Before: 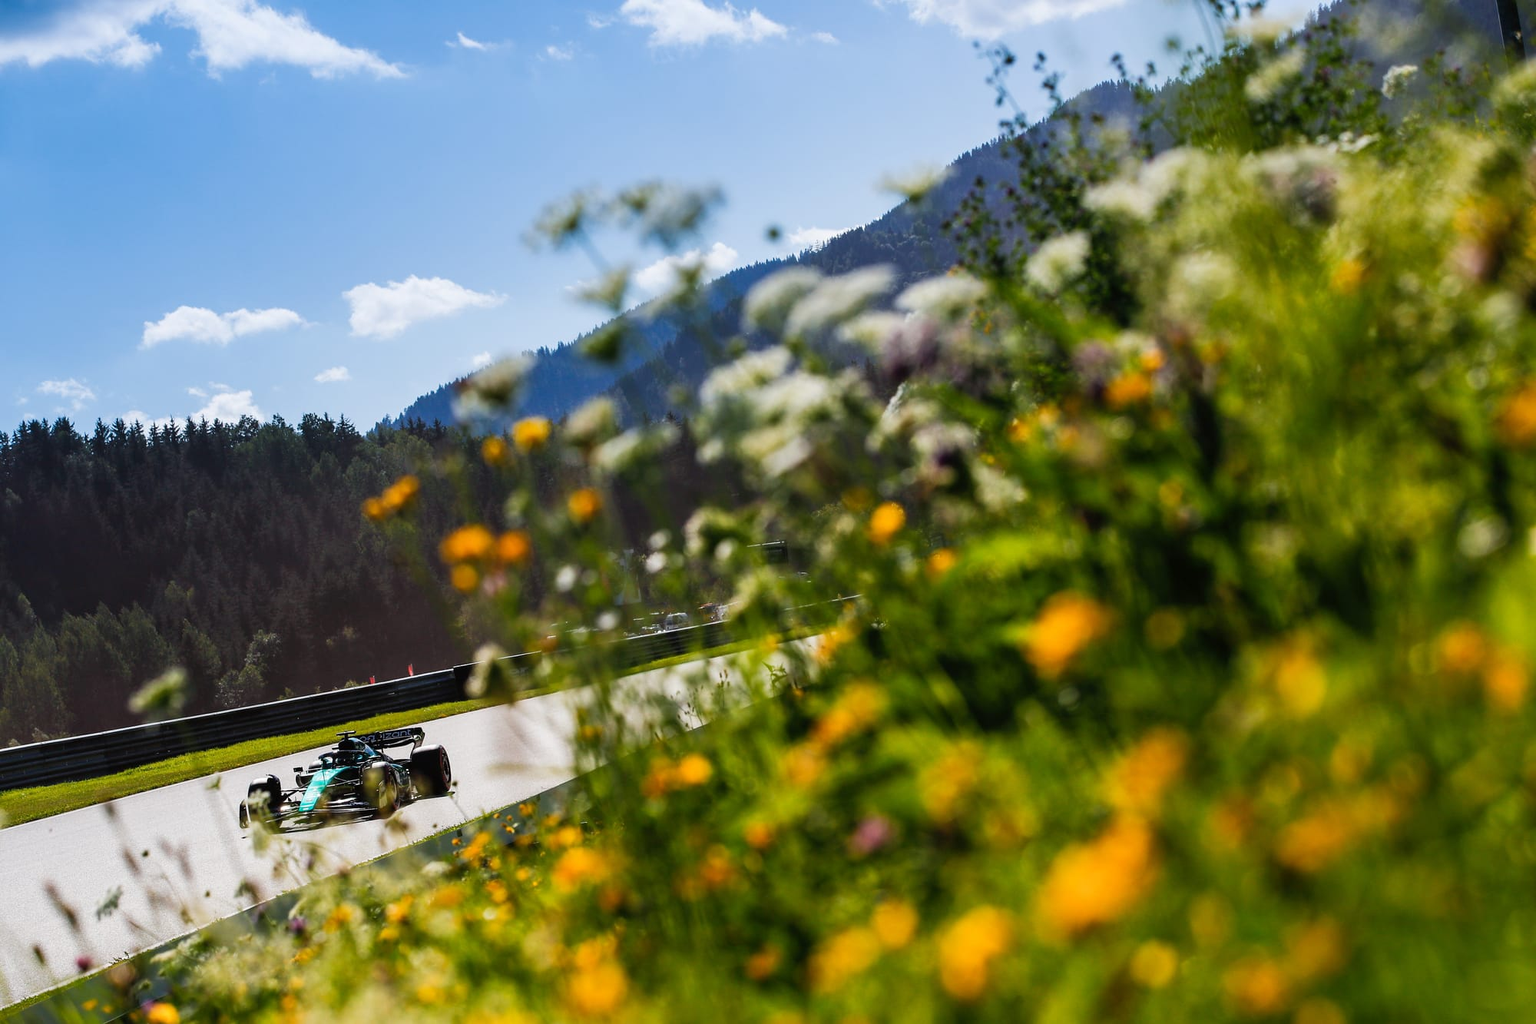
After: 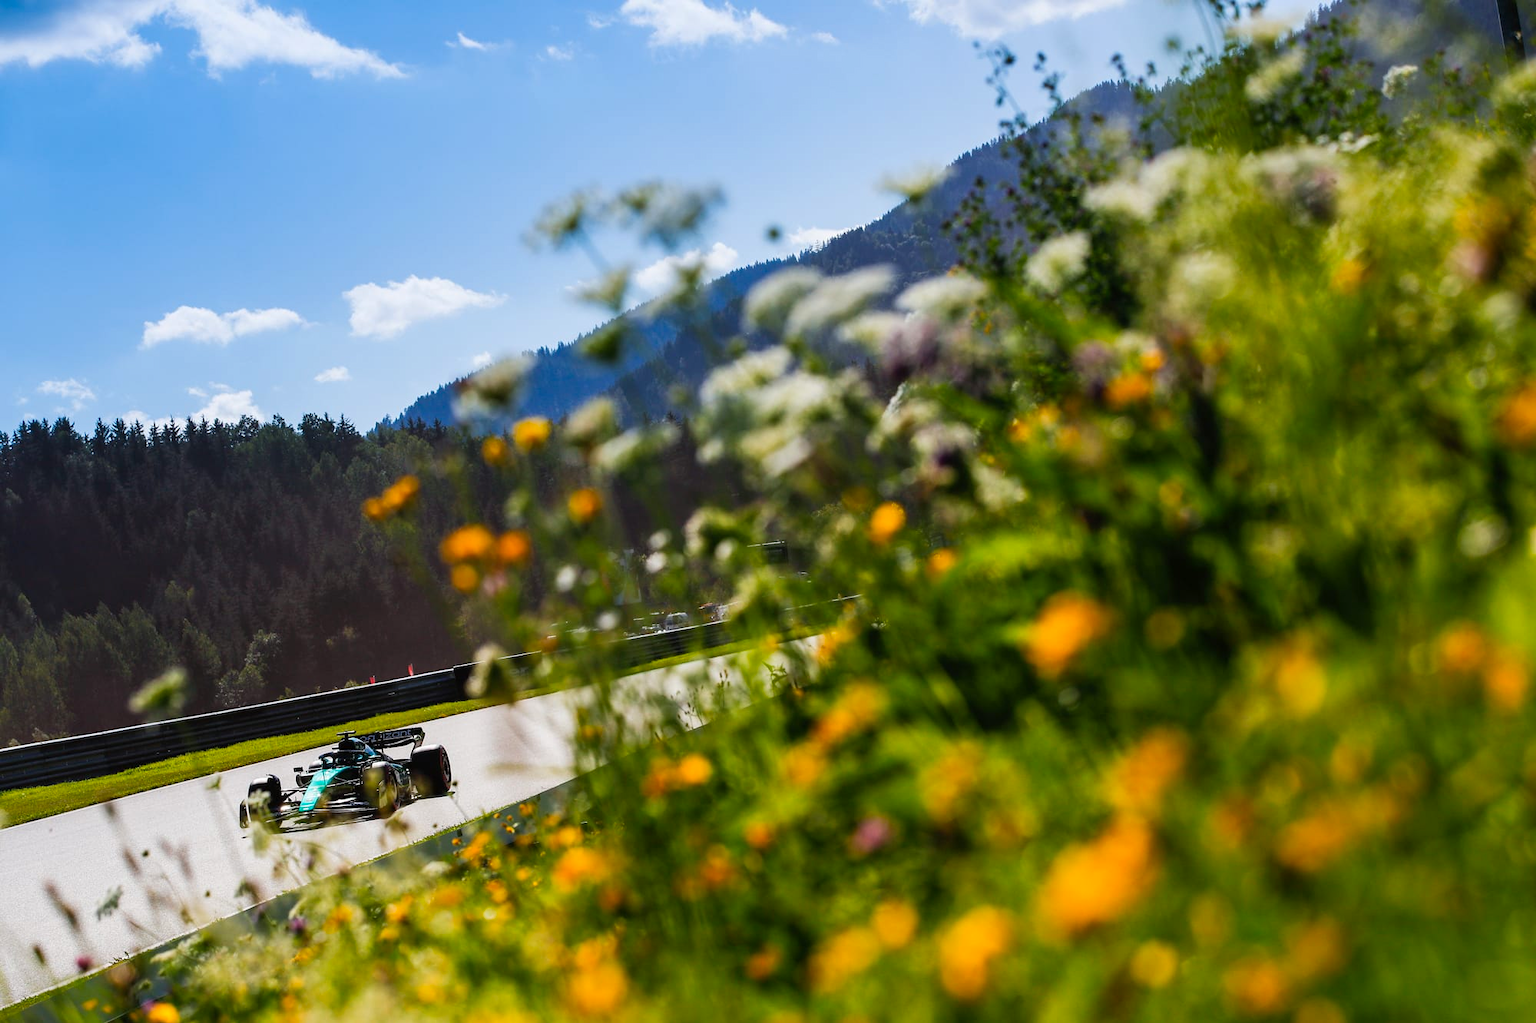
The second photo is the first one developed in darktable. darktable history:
contrast brightness saturation: saturation 0.129
